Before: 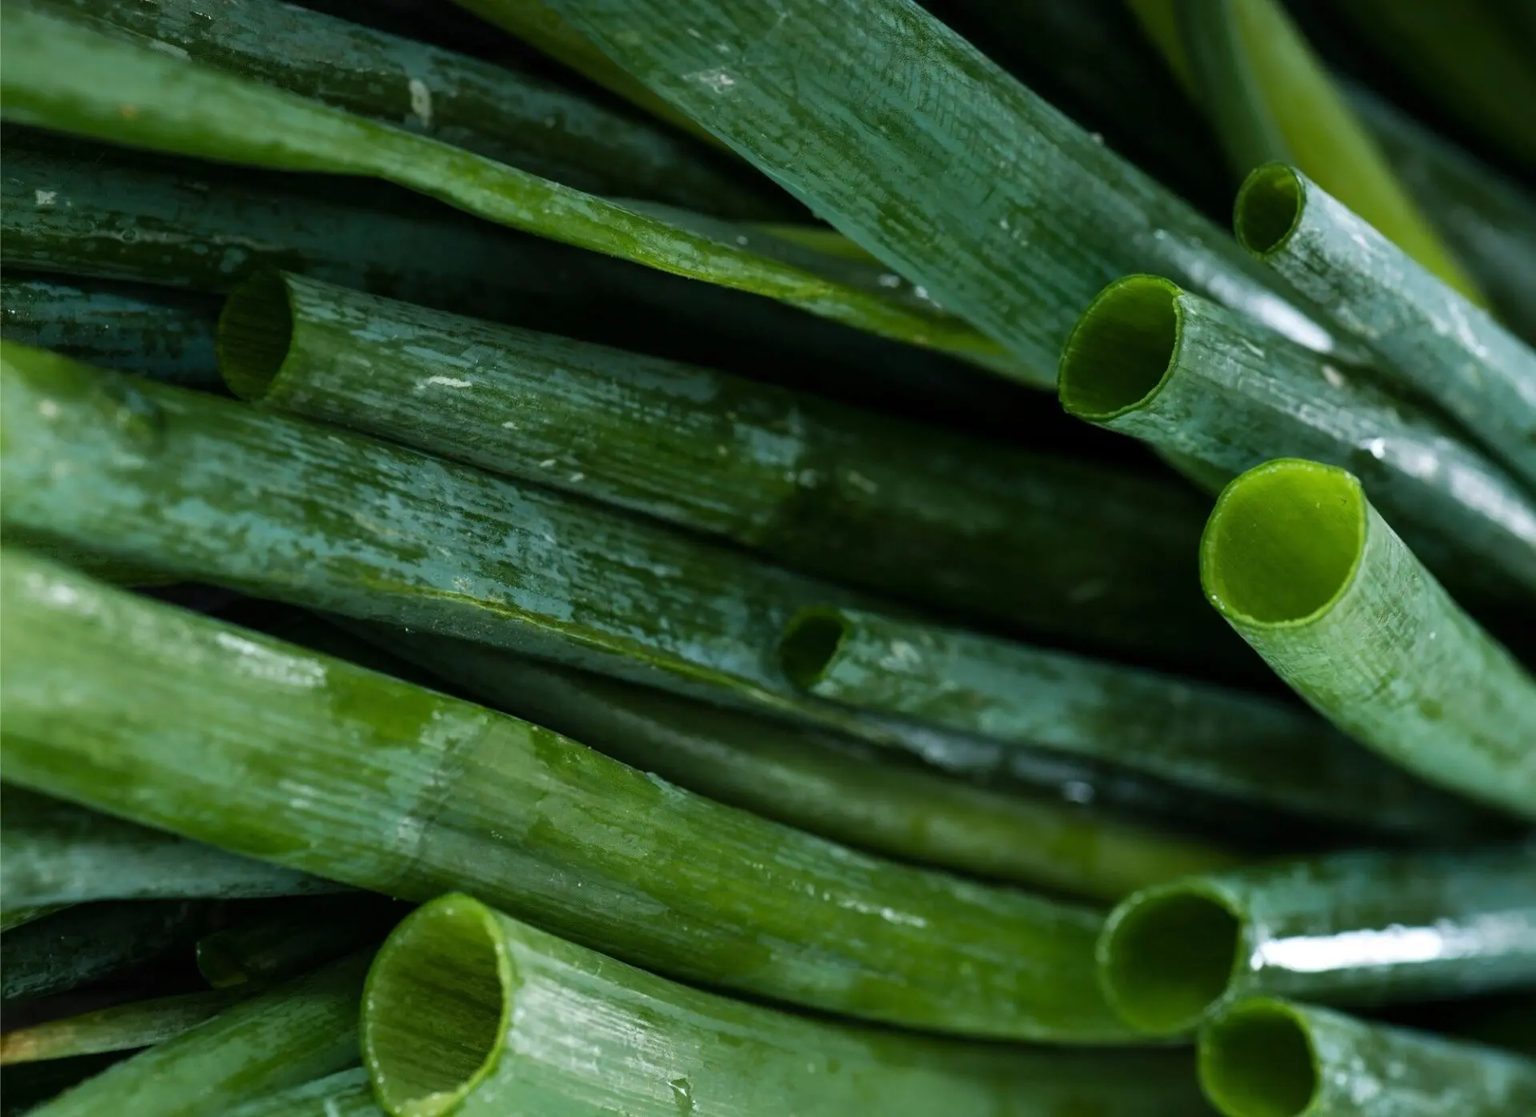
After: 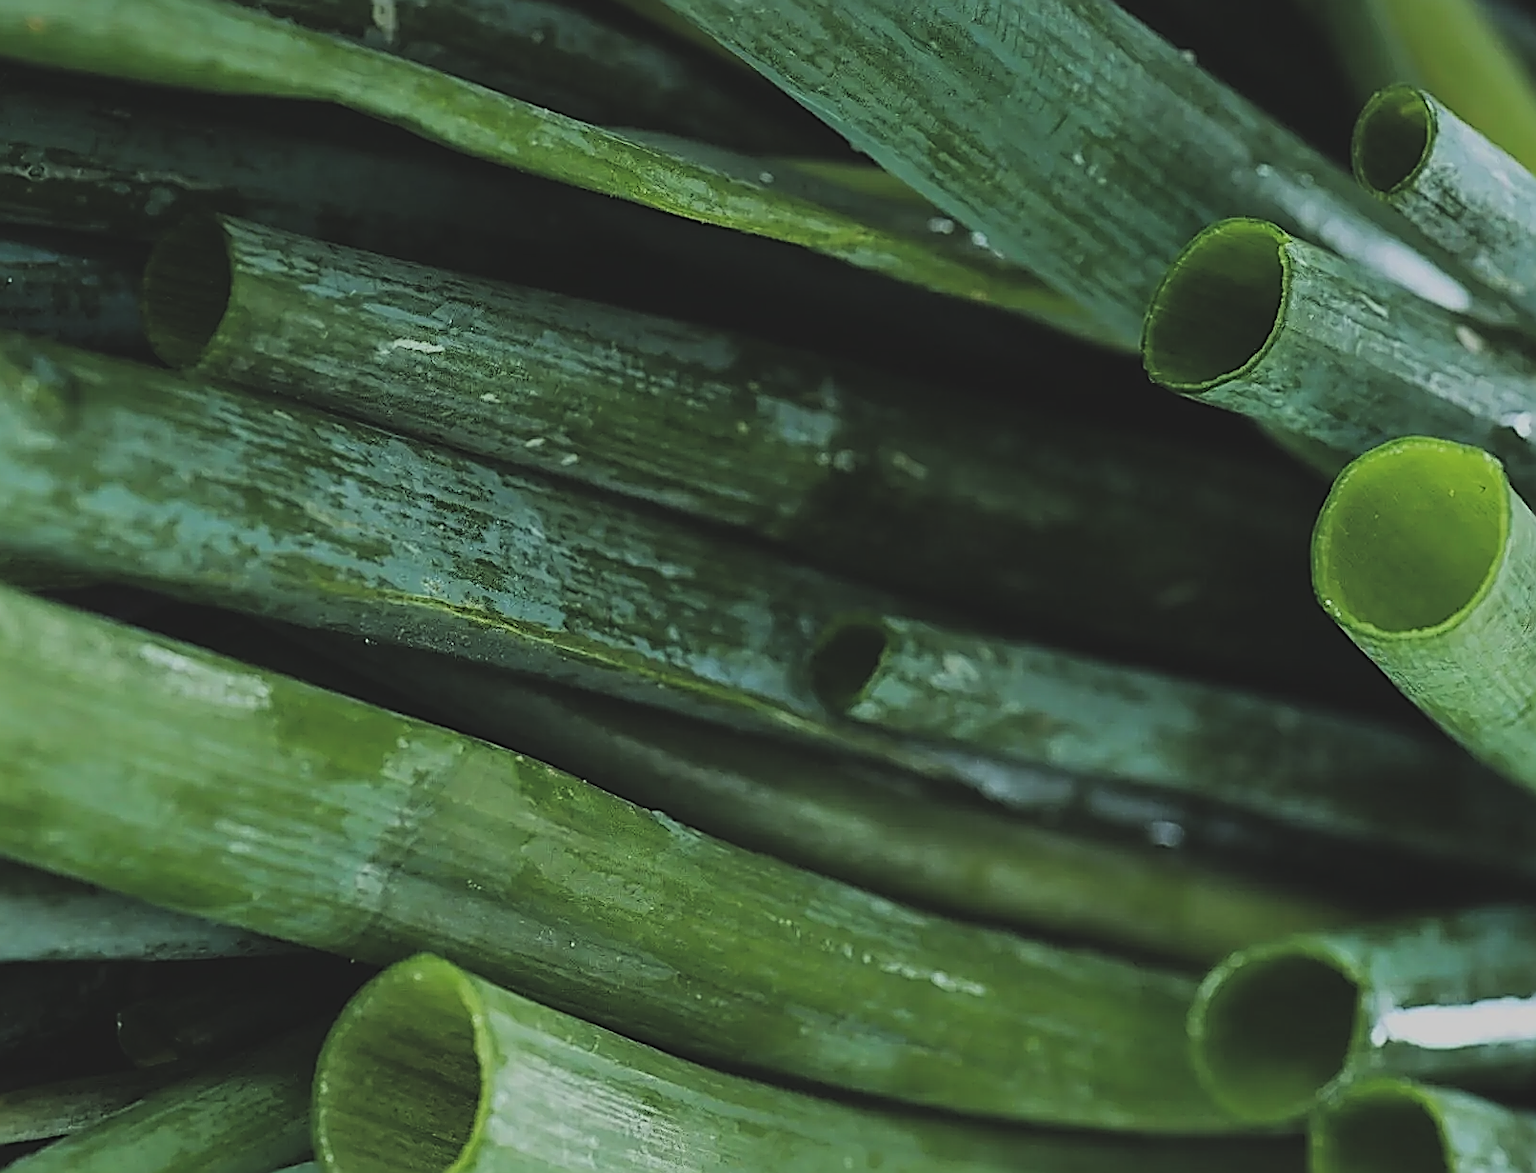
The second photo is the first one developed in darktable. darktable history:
exposure: black level correction -0.03, compensate highlight preservation false
sharpen: amount 2
crop: left 6.446%, top 8.188%, right 9.538%, bottom 3.548%
filmic rgb: black relative exposure -6.15 EV, white relative exposure 6.96 EV, hardness 2.23, color science v6 (2022)
